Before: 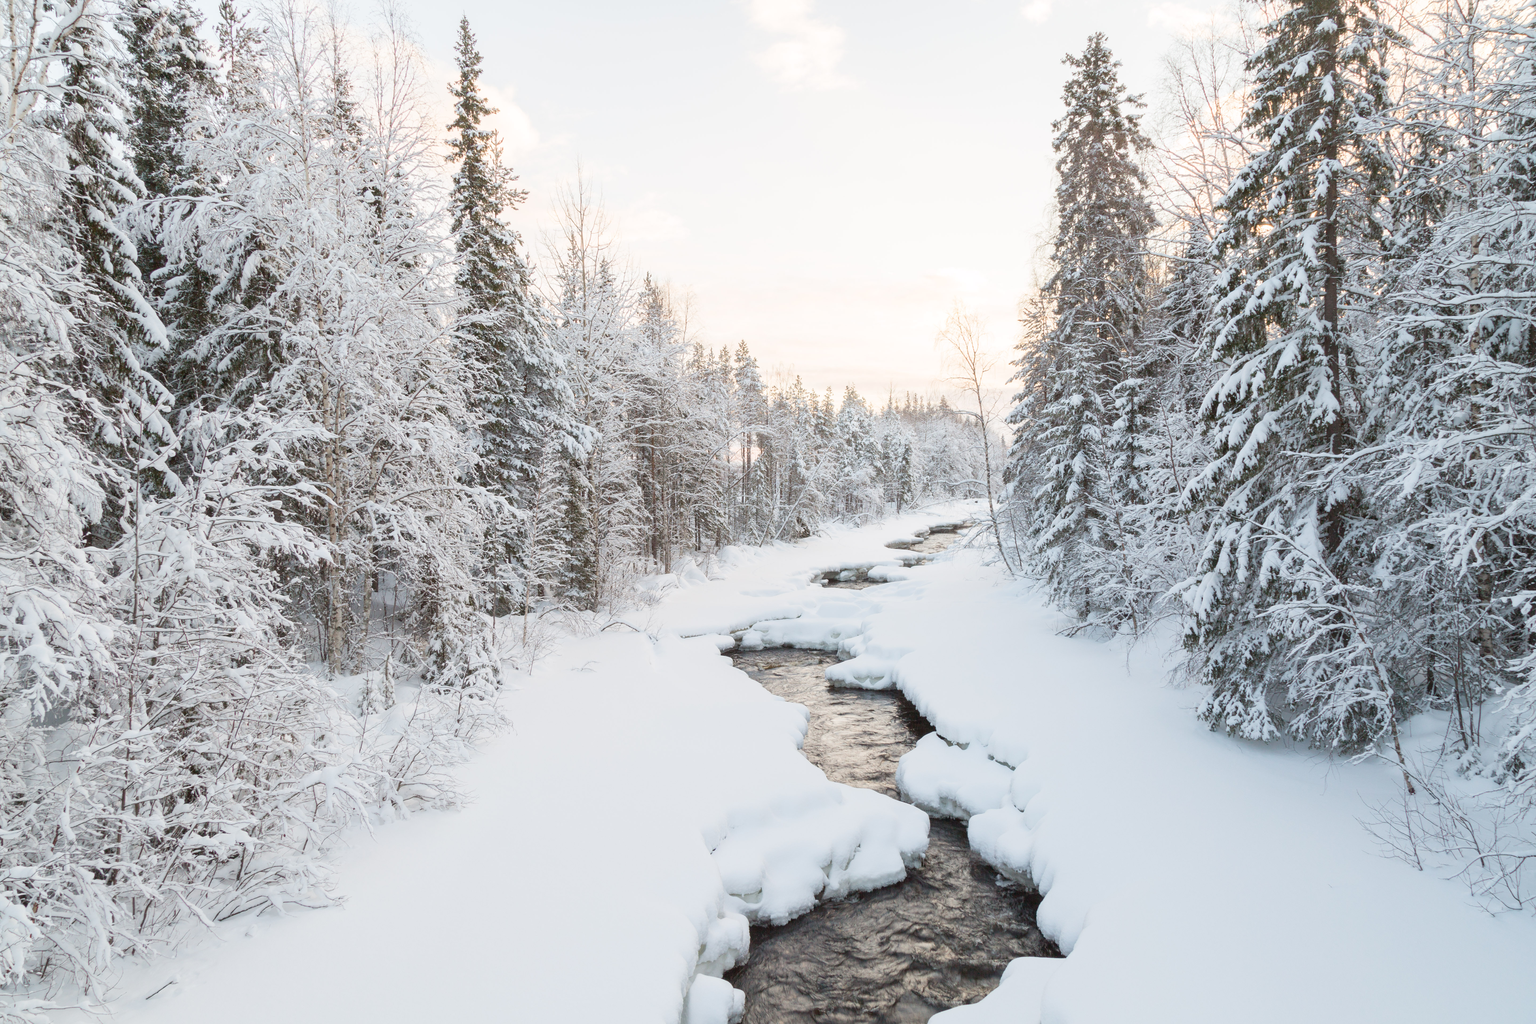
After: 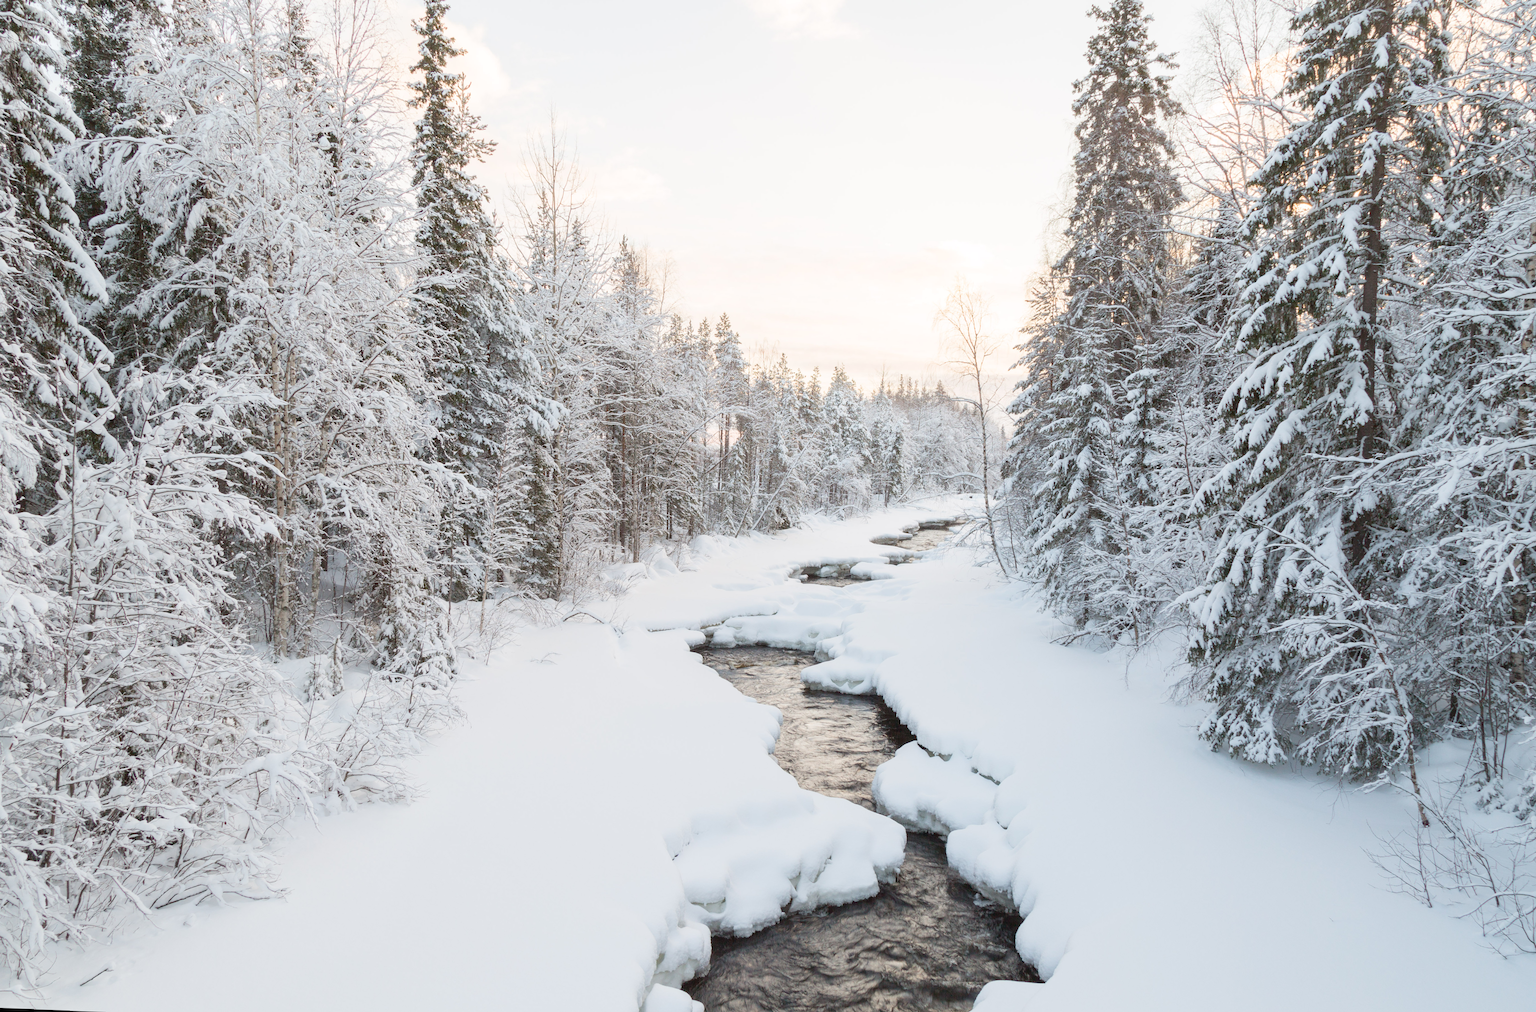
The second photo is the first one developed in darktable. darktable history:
rotate and perspective: lens shift (vertical) 0.048, lens shift (horizontal) -0.024, automatic cropping off
crop and rotate: angle -1.96°, left 3.097%, top 4.154%, right 1.586%, bottom 0.529%
